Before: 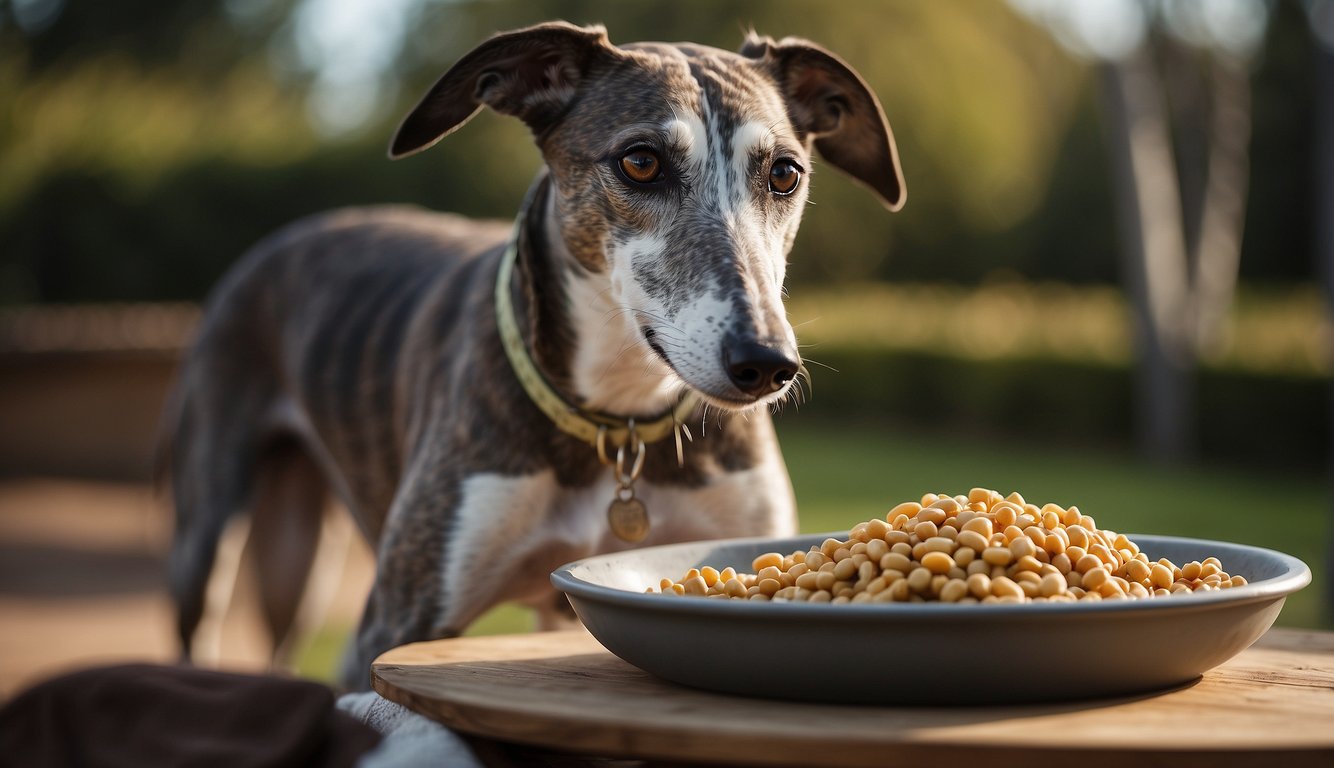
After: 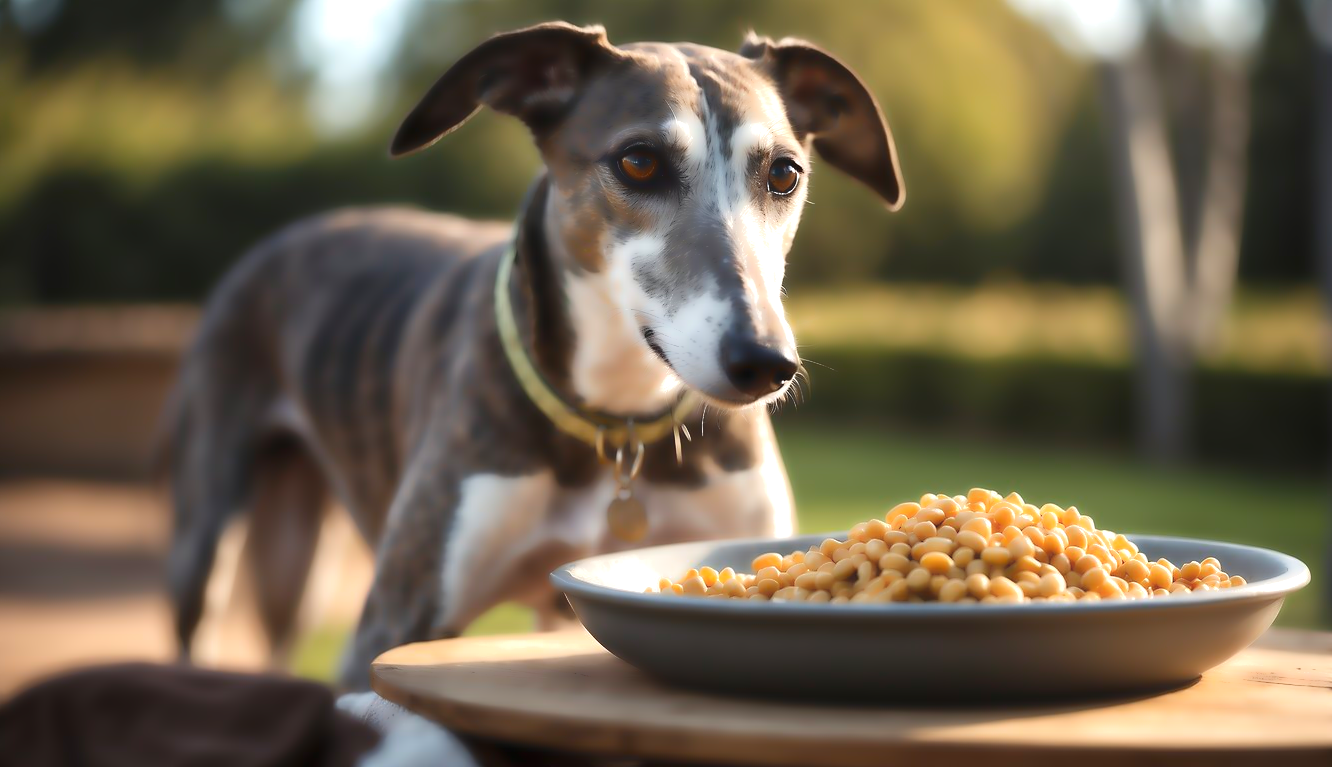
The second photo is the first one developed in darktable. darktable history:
exposure: black level correction 0, exposure 0.7 EV, compensate exposure bias true, compensate highlight preservation false
lowpass: radius 4, soften with bilateral filter, unbound 0
crop and rotate: left 0.126%
